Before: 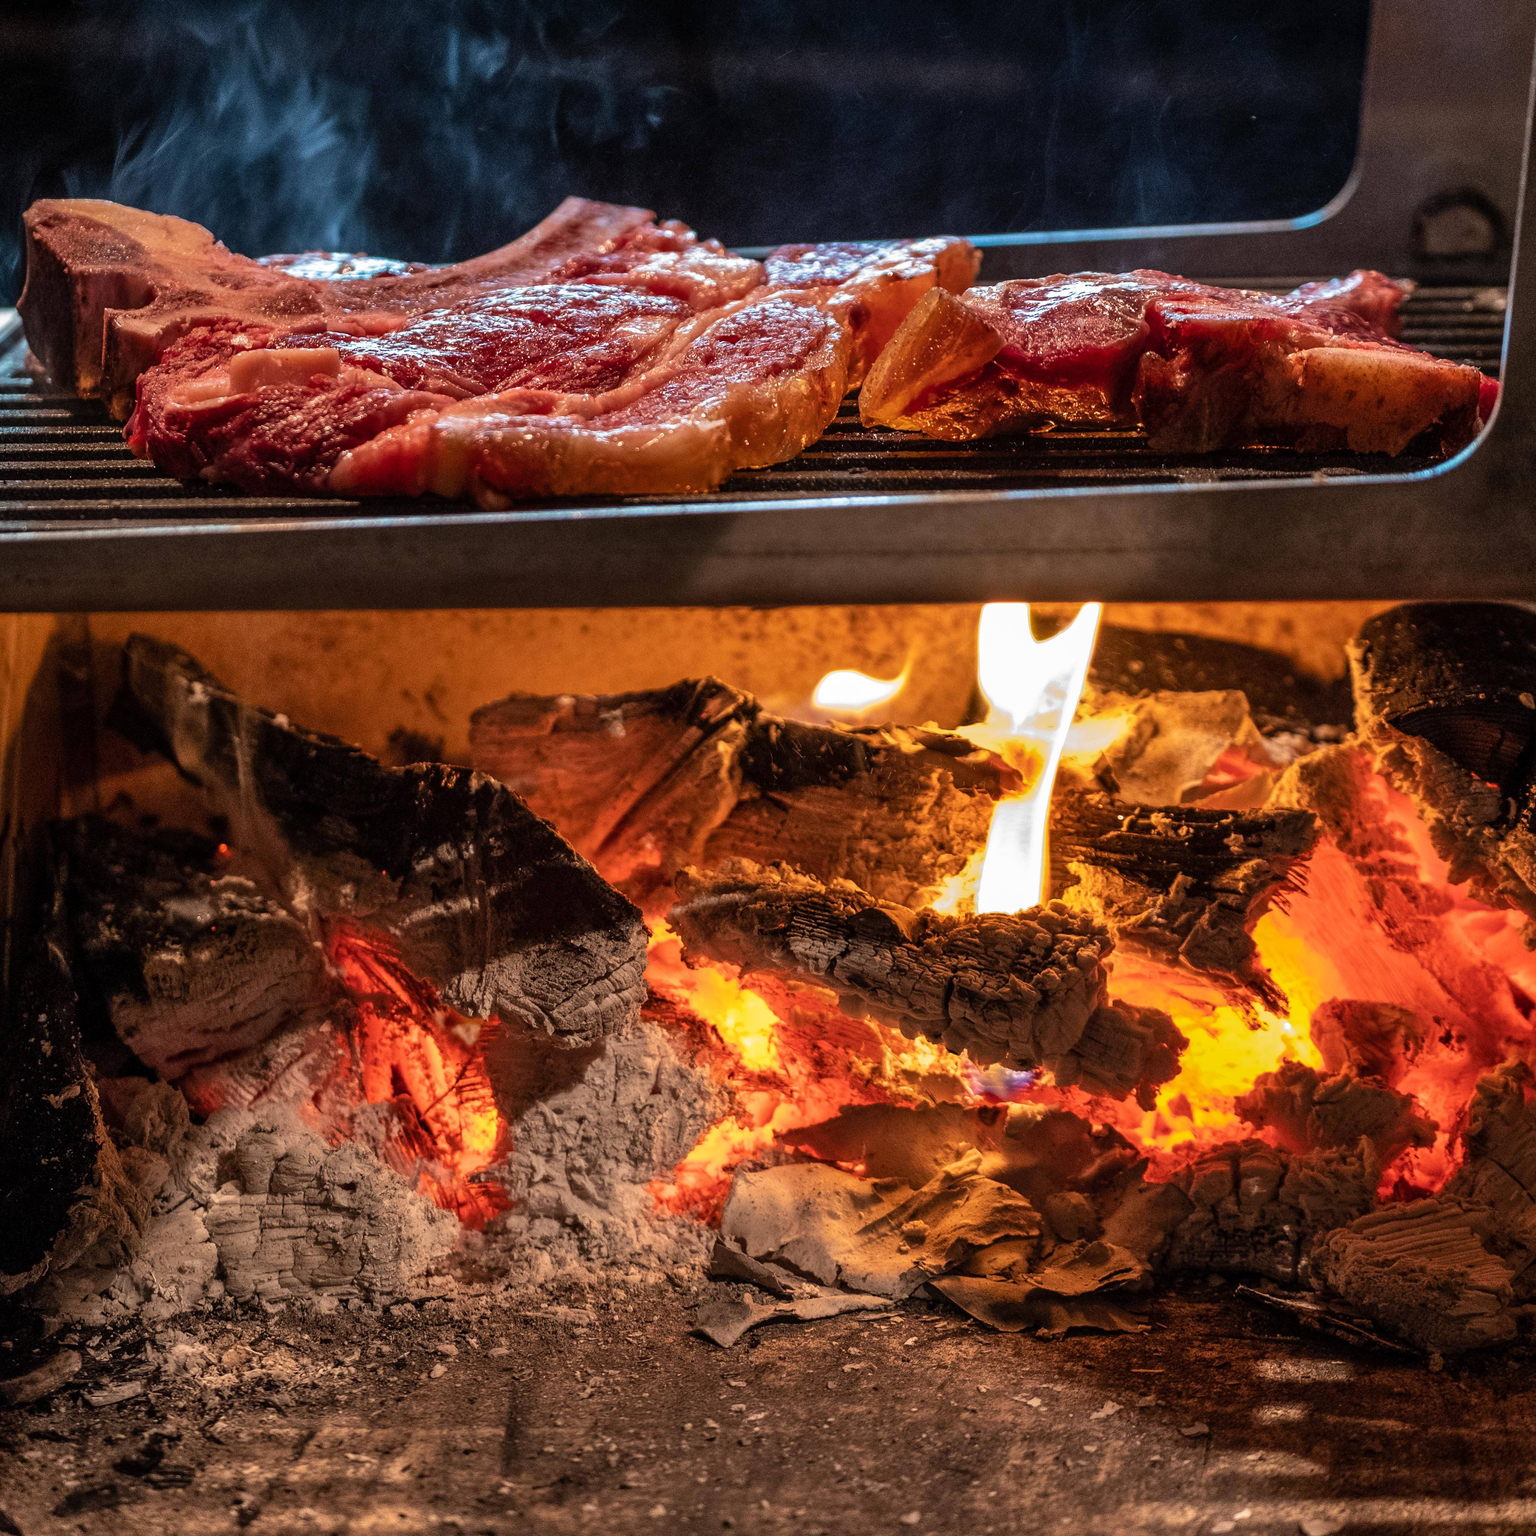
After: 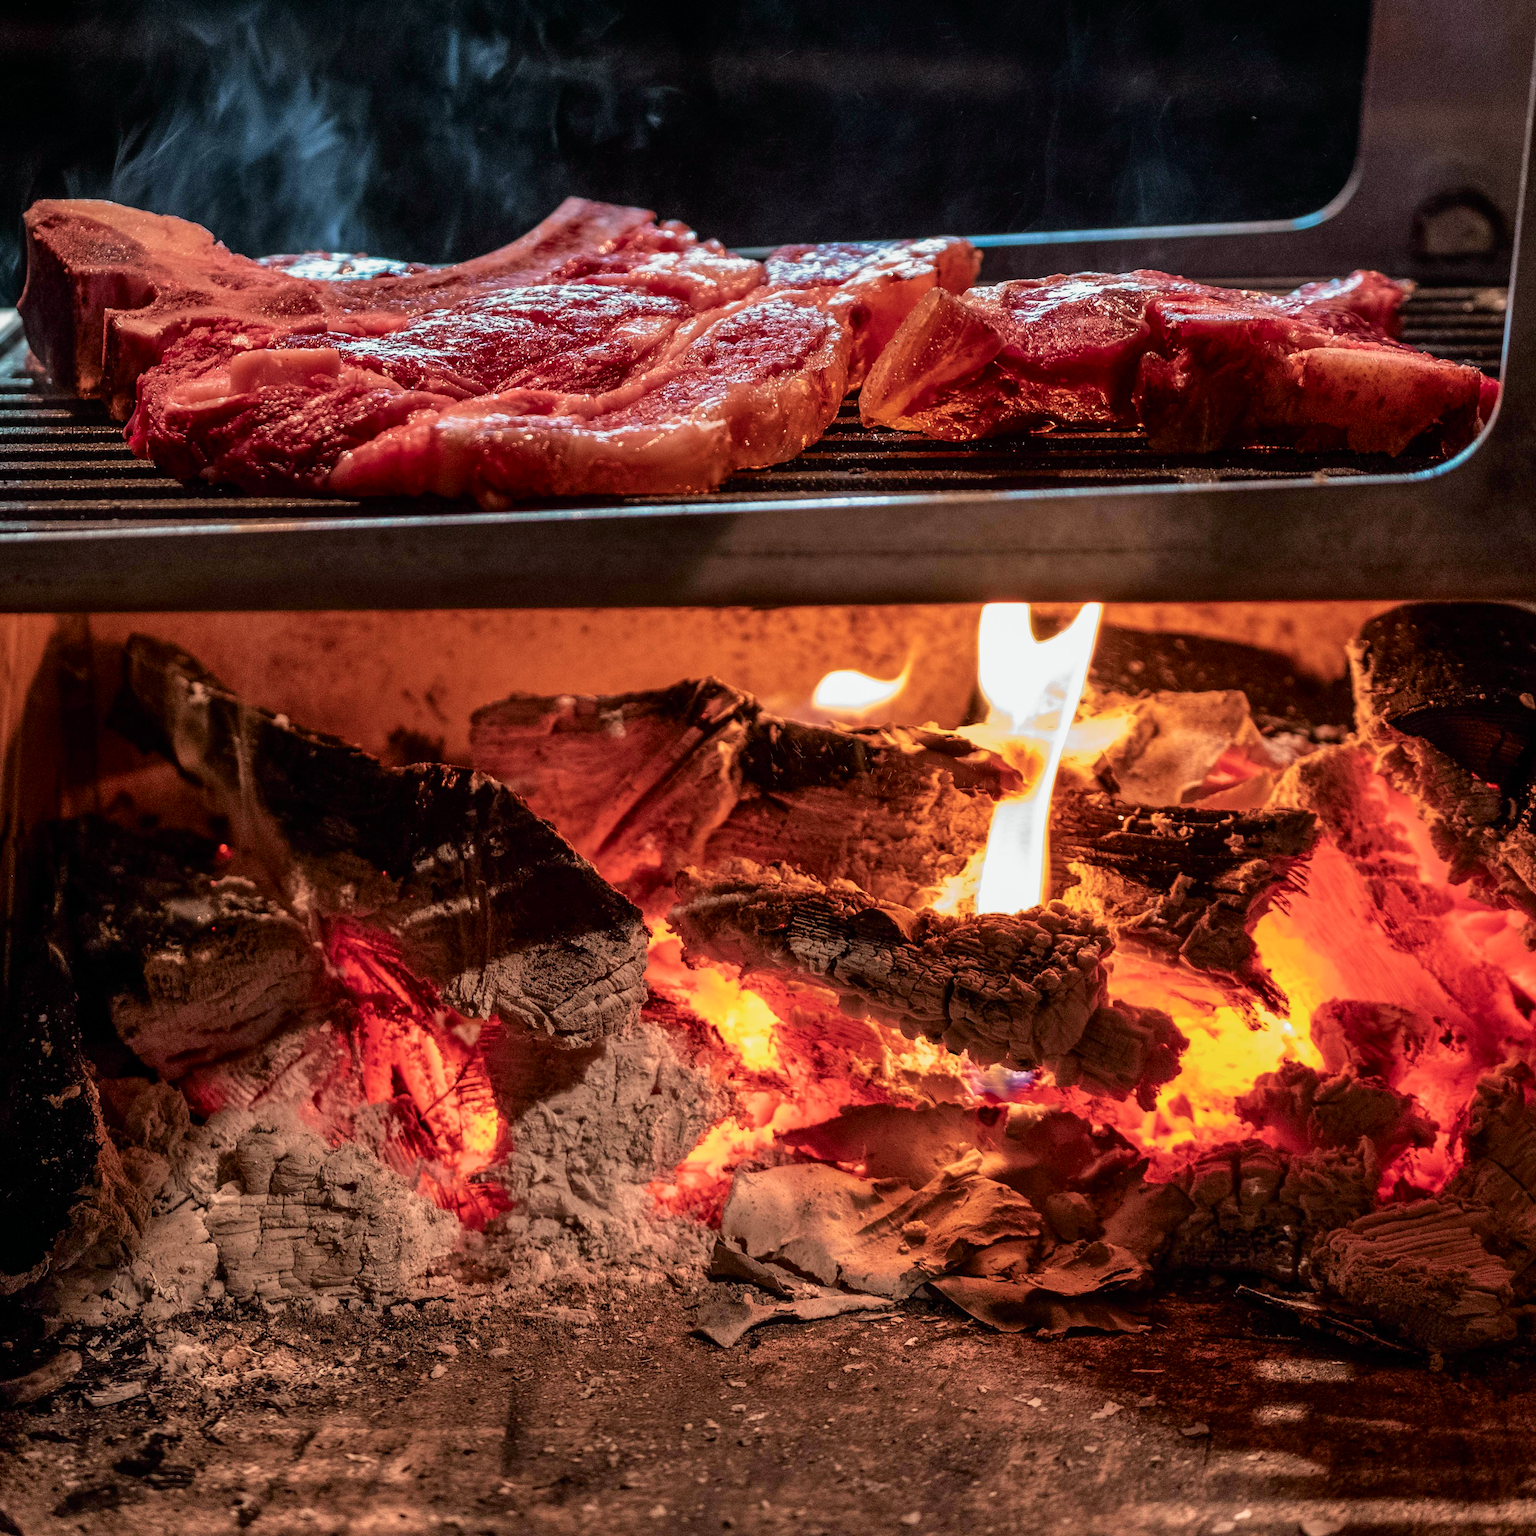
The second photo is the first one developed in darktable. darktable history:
tone curve: curves: ch0 [(0, 0) (0.058, 0.027) (0.214, 0.183) (0.304, 0.288) (0.561, 0.554) (0.687, 0.677) (0.768, 0.768) (0.858, 0.861) (0.986, 0.957)]; ch1 [(0, 0) (0.172, 0.123) (0.312, 0.296) (0.437, 0.429) (0.471, 0.469) (0.502, 0.5) (0.513, 0.515) (0.583, 0.604) (0.631, 0.659) (0.703, 0.721) (0.889, 0.924) (1, 1)]; ch2 [(0, 0) (0.411, 0.424) (0.485, 0.497) (0.502, 0.5) (0.517, 0.511) (0.566, 0.573) (0.622, 0.613) (0.709, 0.677) (1, 1)], color space Lab, independent channels, preserve colors none
